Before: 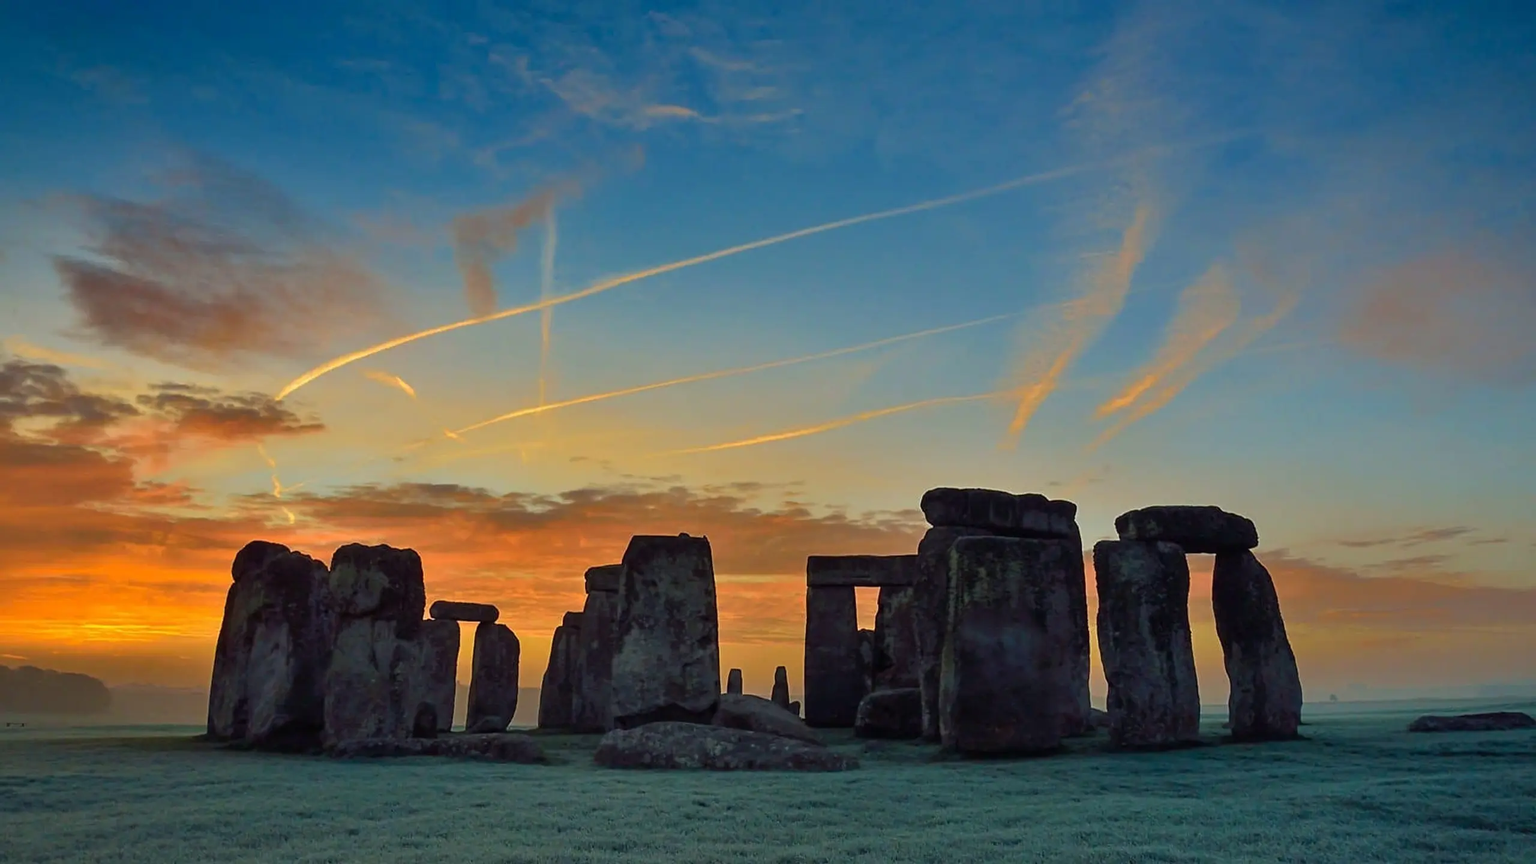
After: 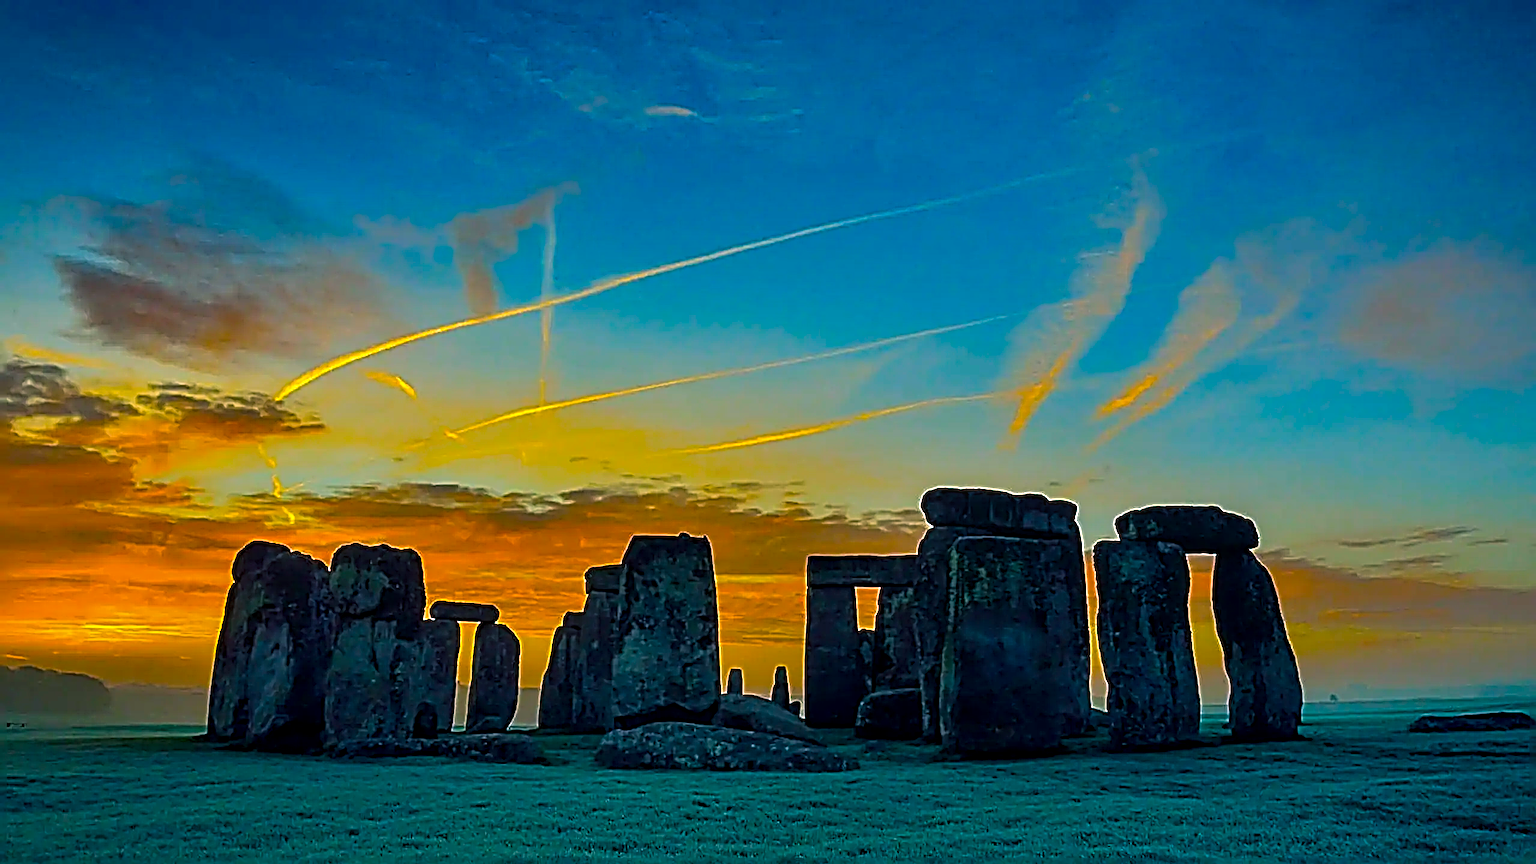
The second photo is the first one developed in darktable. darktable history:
local contrast: on, module defaults
color balance rgb: power › luminance -7.559%, power › chroma 2.254%, power › hue 218.37°, linear chroma grading › shadows -8.268%, linear chroma grading › global chroma 9.703%, perceptual saturation grading › global saturation 75.605%, perceptual saturation grading › shadows -29.824%, global vibrance 20%
tone equalizer: edges refinement/feathering 500, mask exposure compensation -1.57 EV, preserve details no
sharpen: radius 4.033, amount 1.992
